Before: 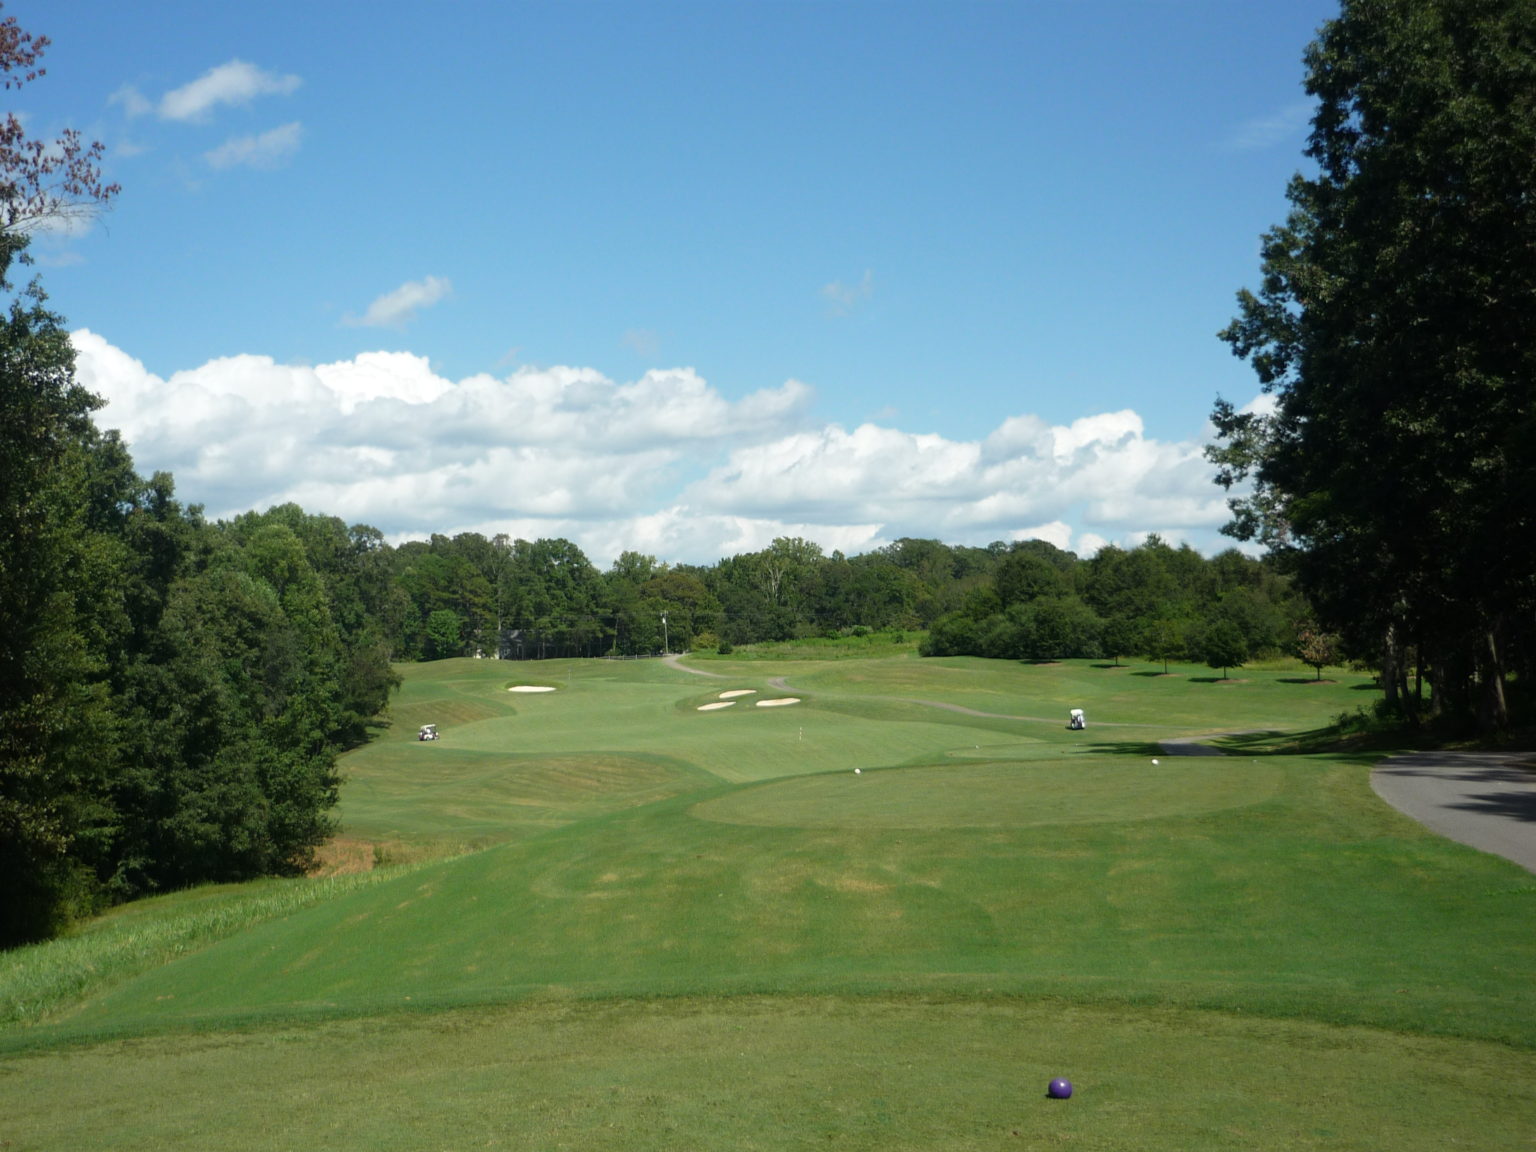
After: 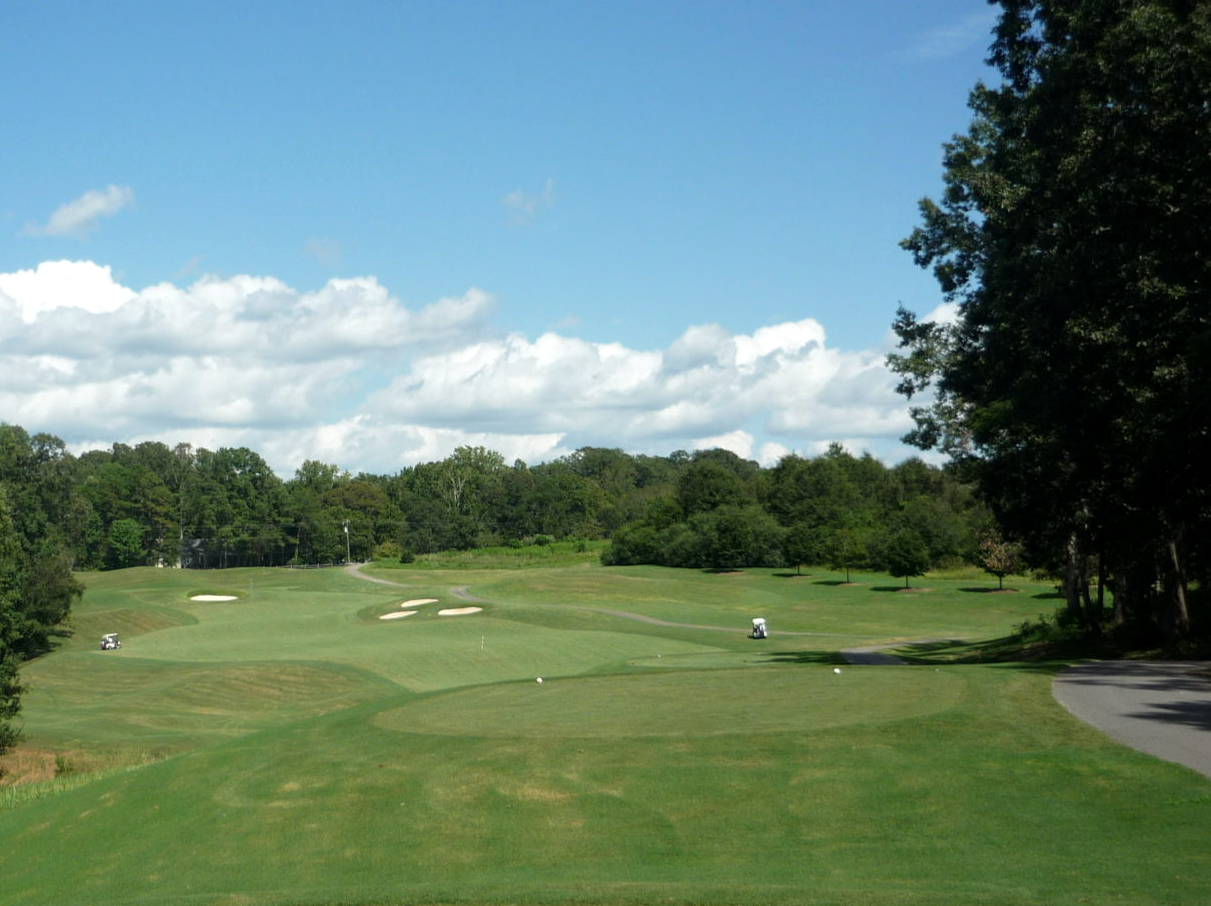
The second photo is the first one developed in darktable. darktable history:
local contrast: highlights 100%, shadows 100%, detail 120%, midtone range 0.2
tone equalizer: on, module defaults
crop and rotate: left 20.74%, top 7.912%, right 0.375%, bottom 13.378%
